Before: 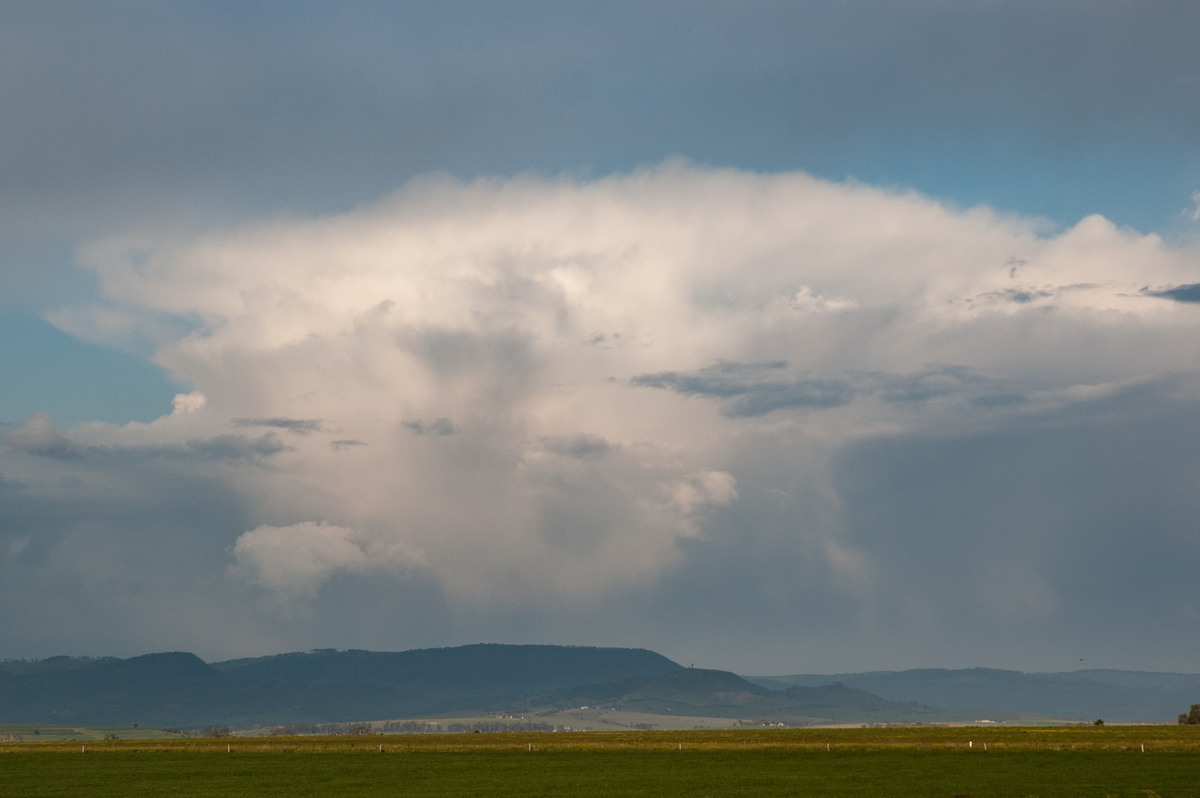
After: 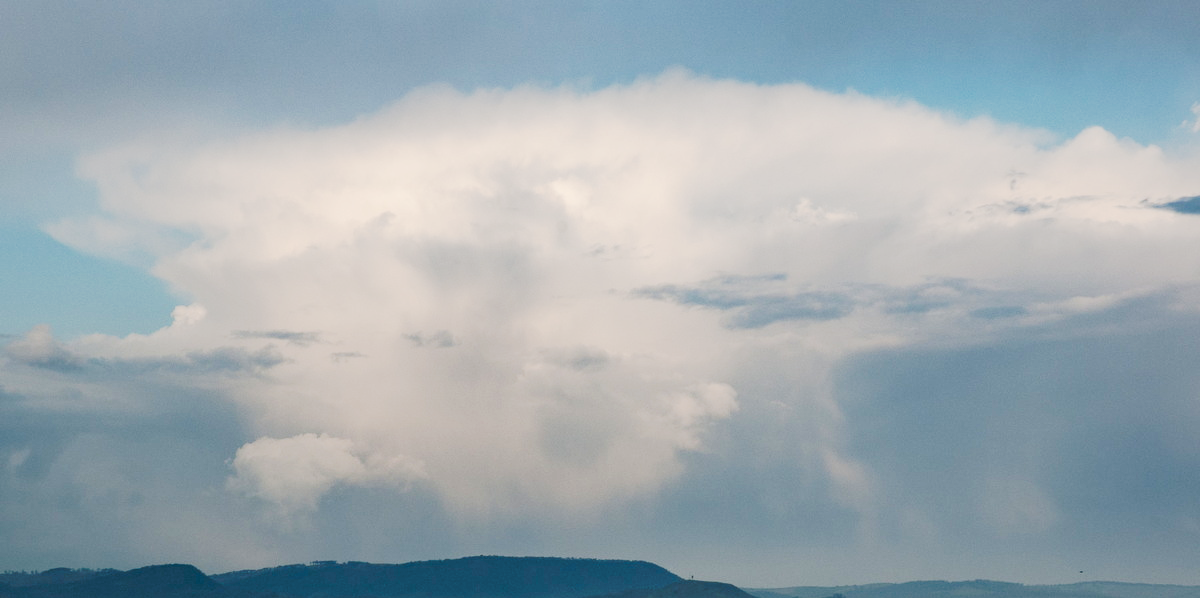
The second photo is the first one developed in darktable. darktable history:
crop: top 11.048%, bottom 13.917%
tone curve: curves: ch0 [(0, 0) (0.003, 0.017) (0.011, 0.017) (0.025, 0.017) (0.044, 0.019) (0.069, 0.03) (0.1, 0.046) (0.136, 0.066) (0.177, 0.104) (0.224, 0.151) (0.277, 0.231) (0.335, 0.321) (0.399, 0.454) (0.468, 0.567) (0.543, 0.674) (0.623, 0.763) (0.709, 0.82) (0.801, 0.872) (0.898, 0.934) (1, 1)], preserve colors none
